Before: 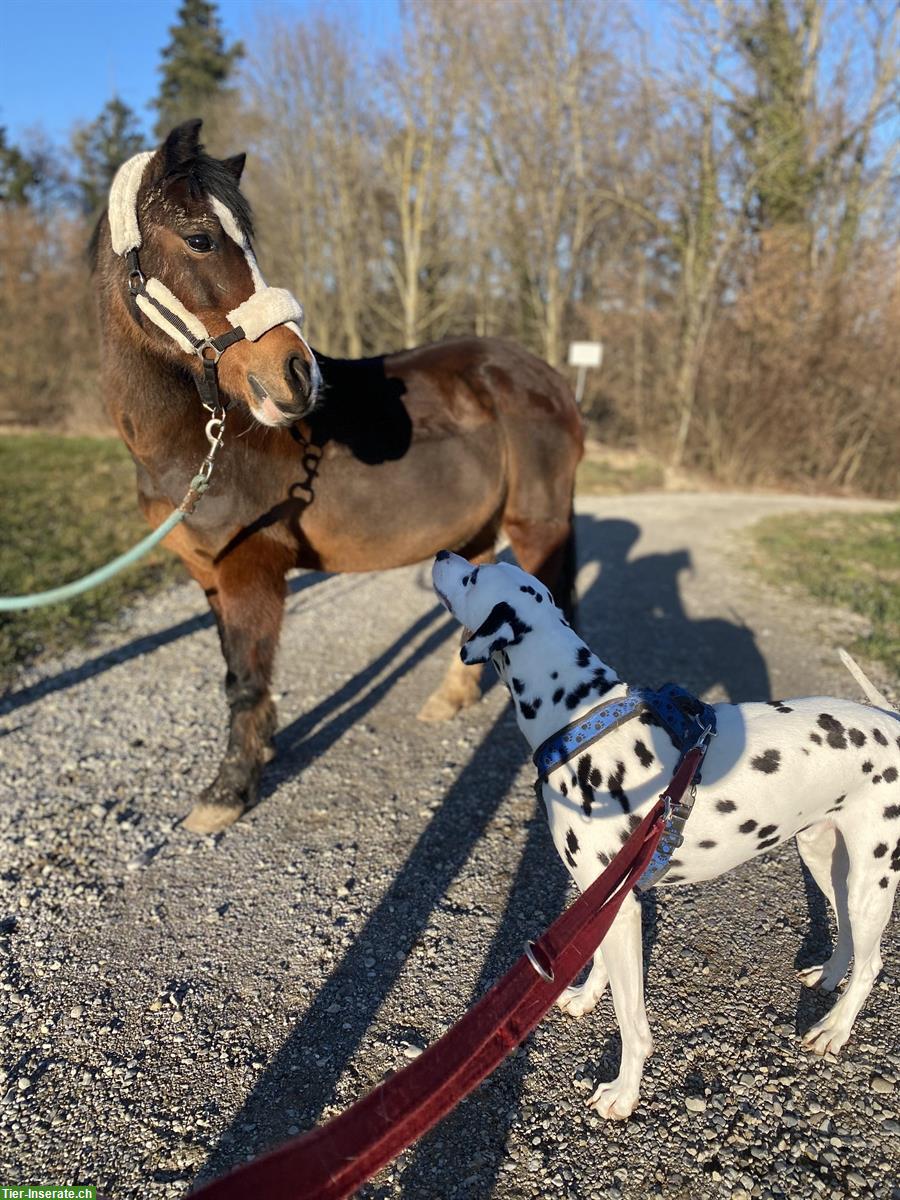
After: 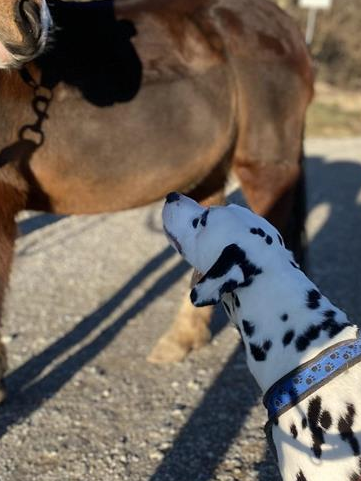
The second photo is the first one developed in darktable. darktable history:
crop: left 30.053%, top 29.861%, right 29.802%, bottom 29.994%
